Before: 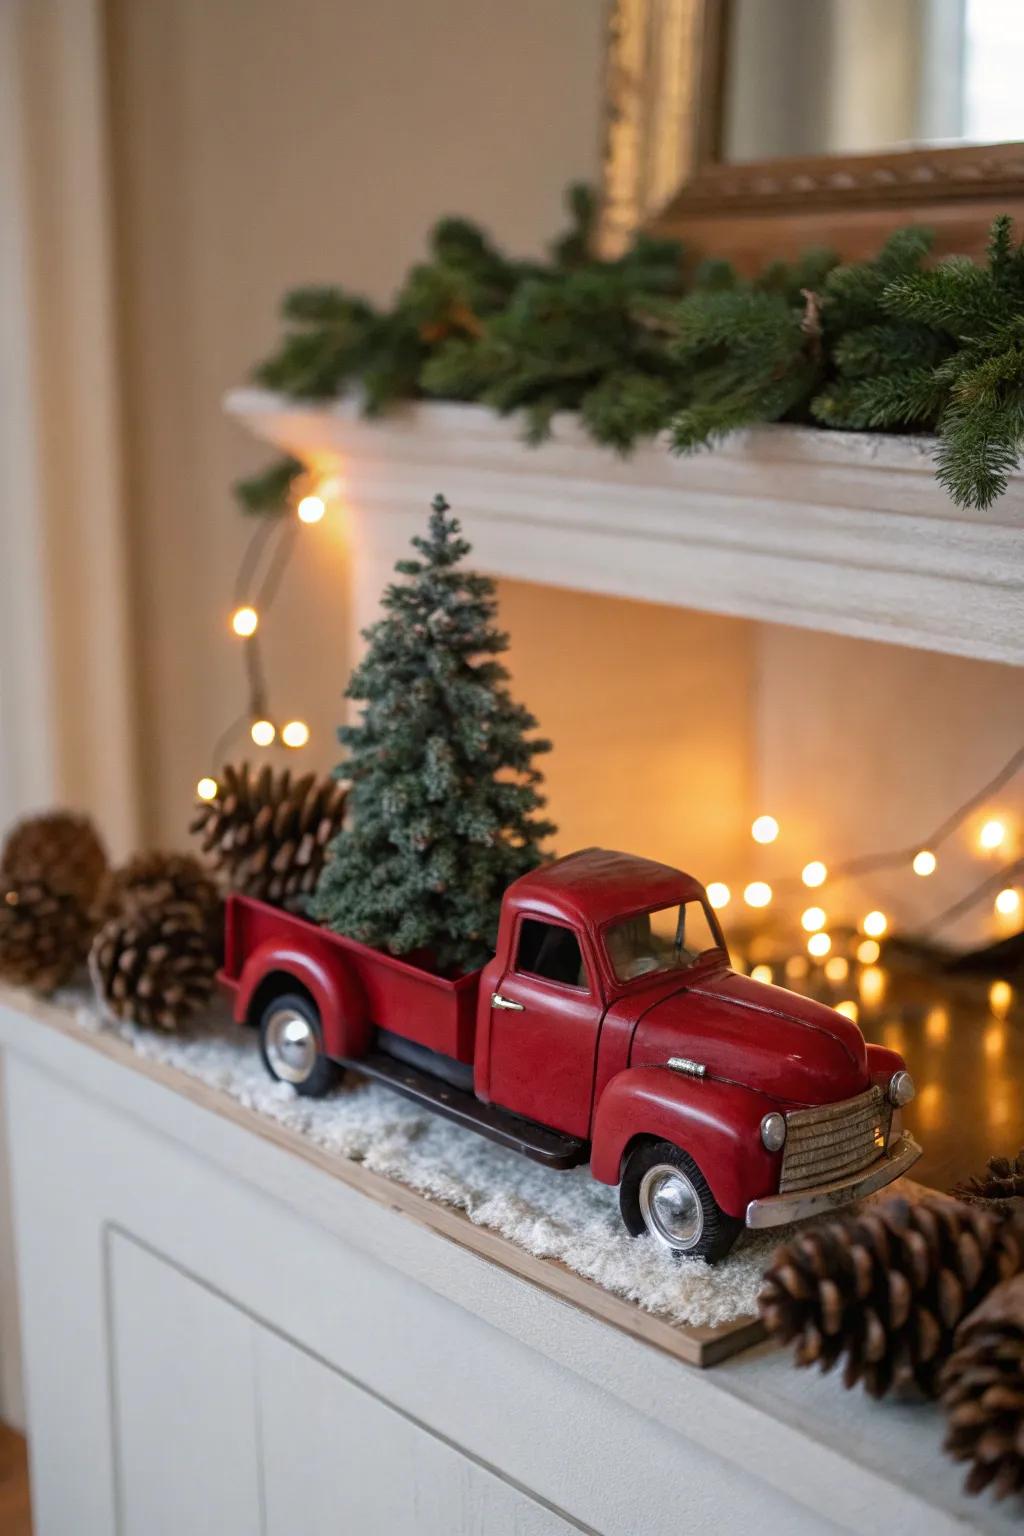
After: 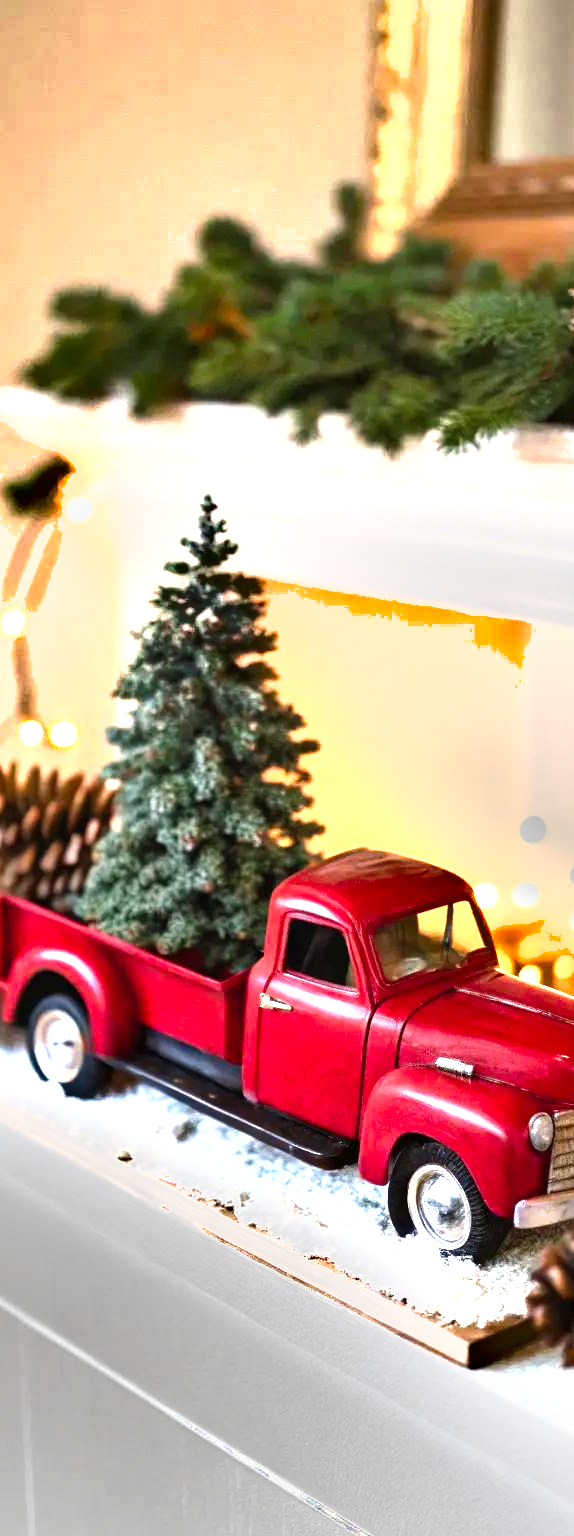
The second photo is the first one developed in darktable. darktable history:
levels: levels [0, 0.281, 0.562]
shadows and highlights: low approximation 0.01, soften with gaussian
crop and rotate: left 22.661%, right 21.246%
